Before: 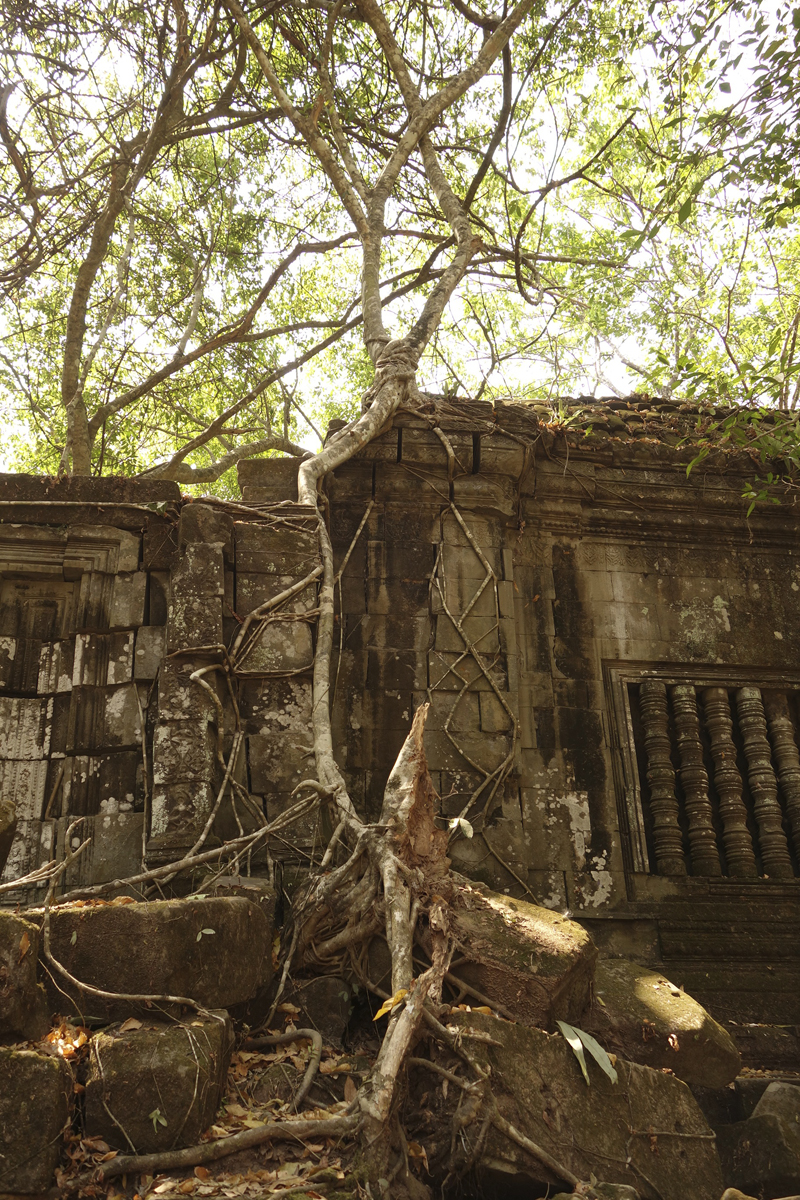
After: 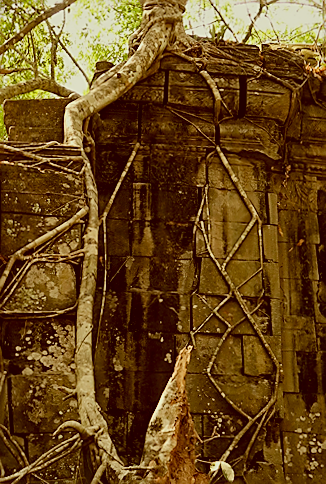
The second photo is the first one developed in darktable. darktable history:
sharpen: radius 1.4, amount 1.25, threshold 0.7
crop: left 30%, top 30%, right 30%, bottom 30%
filmic rgb: black relative exposure -7.65 EV, white relative exposure 4.56 EV, hardness 3.61
color correction: highlights a* -5.3, highlights b* 9.8, shadows a* 9.8, shadows b* 24.26
rotate and perspective: rotation 0.8°, automatic cropping off
local contrast: mode bilateral grid, contrast 25, coarseness 60, detail 151%, midtone range 0.2
haze removal: compatibility mode true, adaptive false
